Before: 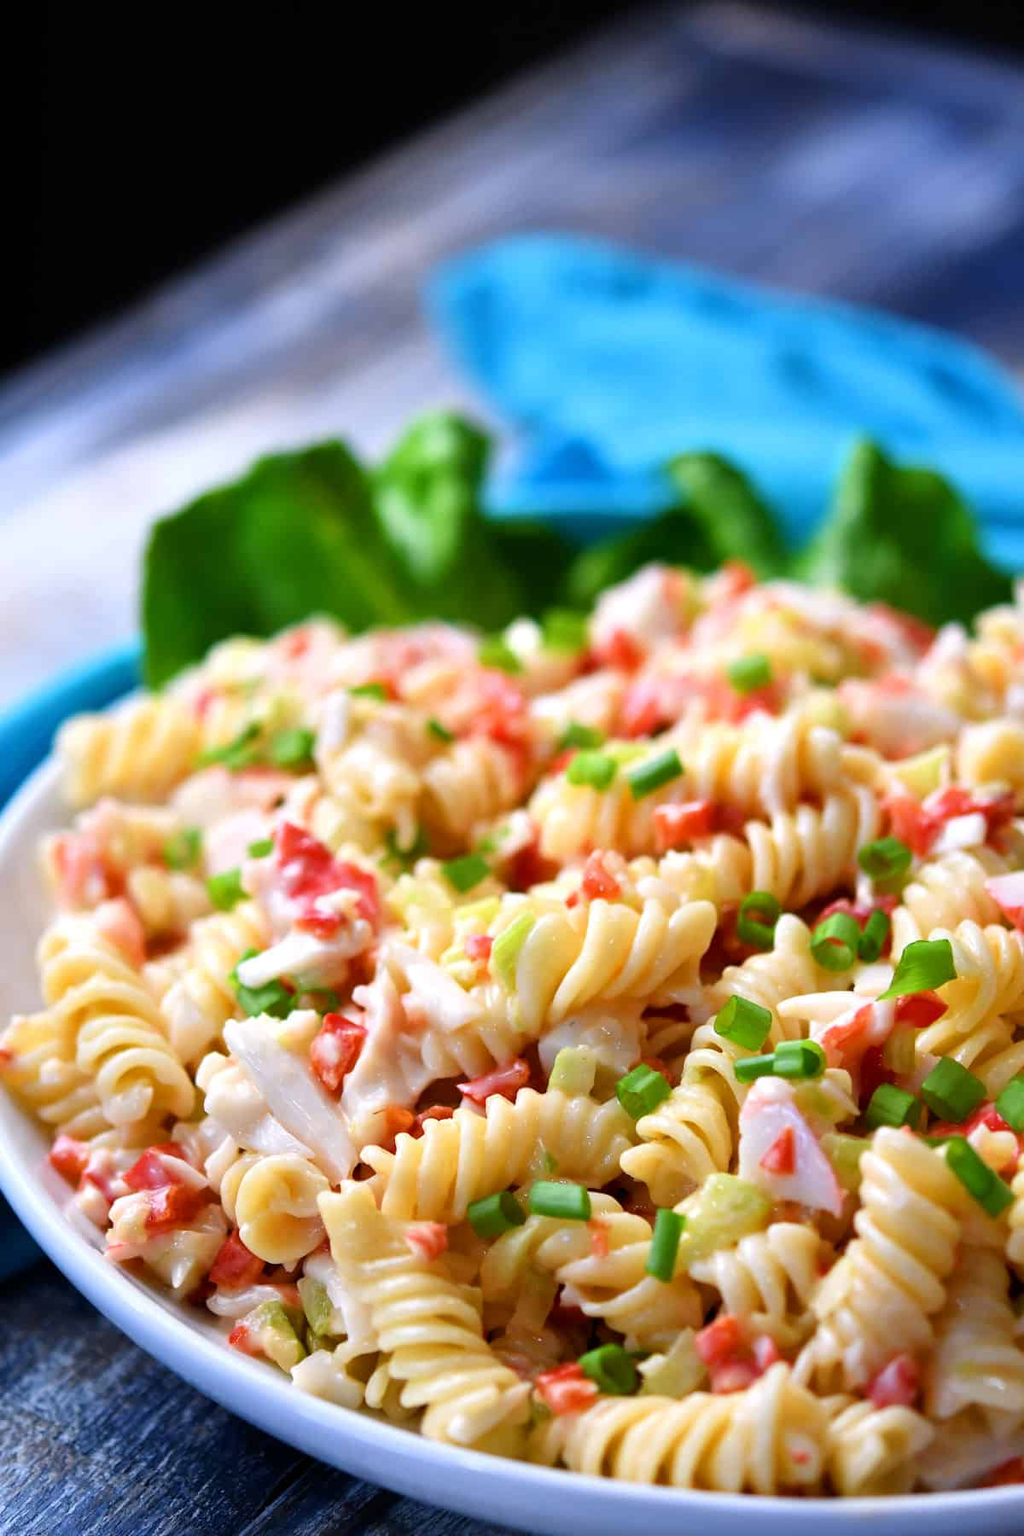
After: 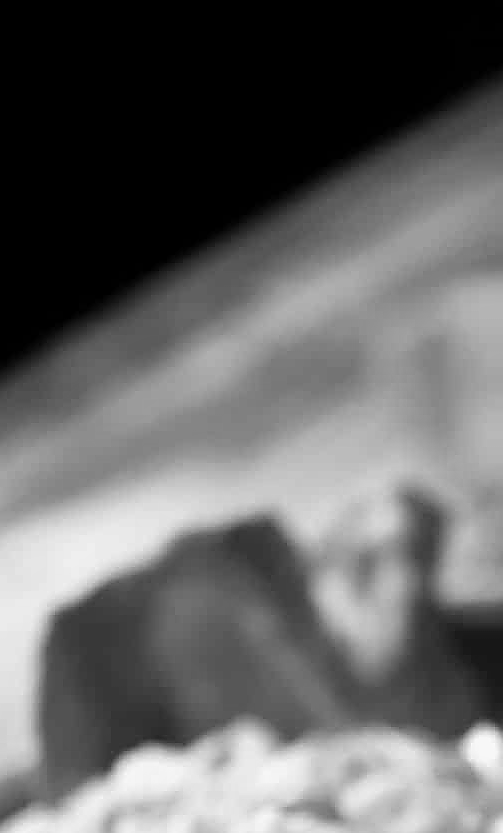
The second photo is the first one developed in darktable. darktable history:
monochrome: on, module defaults
tone equalizer: on, module defaults
sharpen: radius 1.4, amount 1.25, threshold 0.7
crop and rotate: left 10.817%, top 0.062%, right 47.194%, bottom 53.626%
exposure: black level correction 0.002, exposure -0.1 EV, compensate highlight preservation false
